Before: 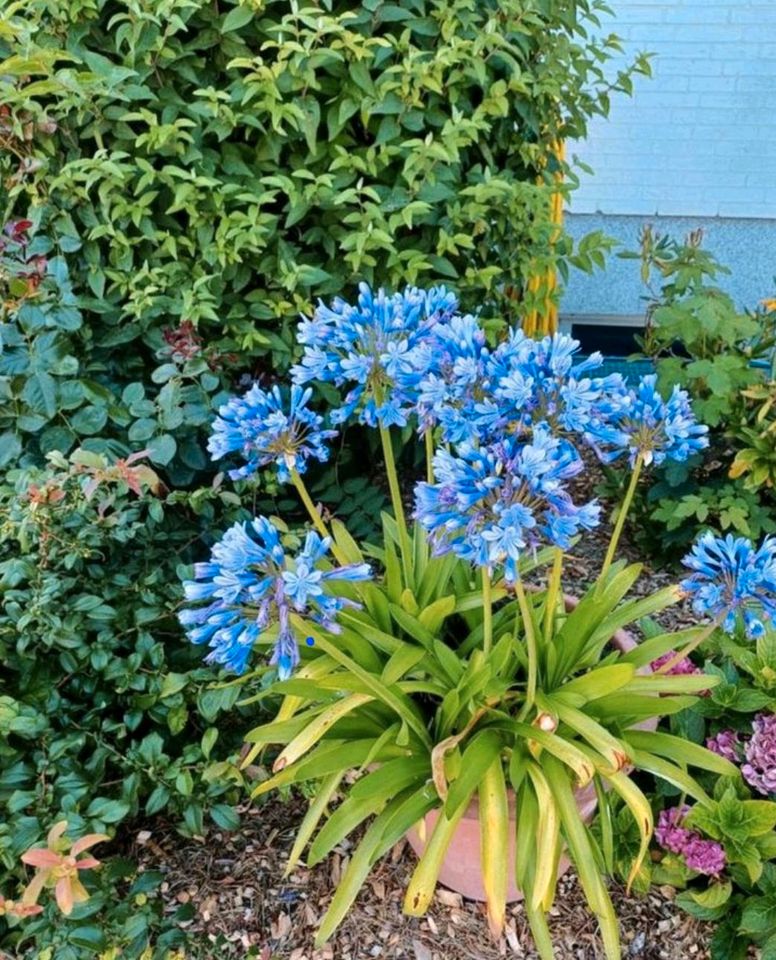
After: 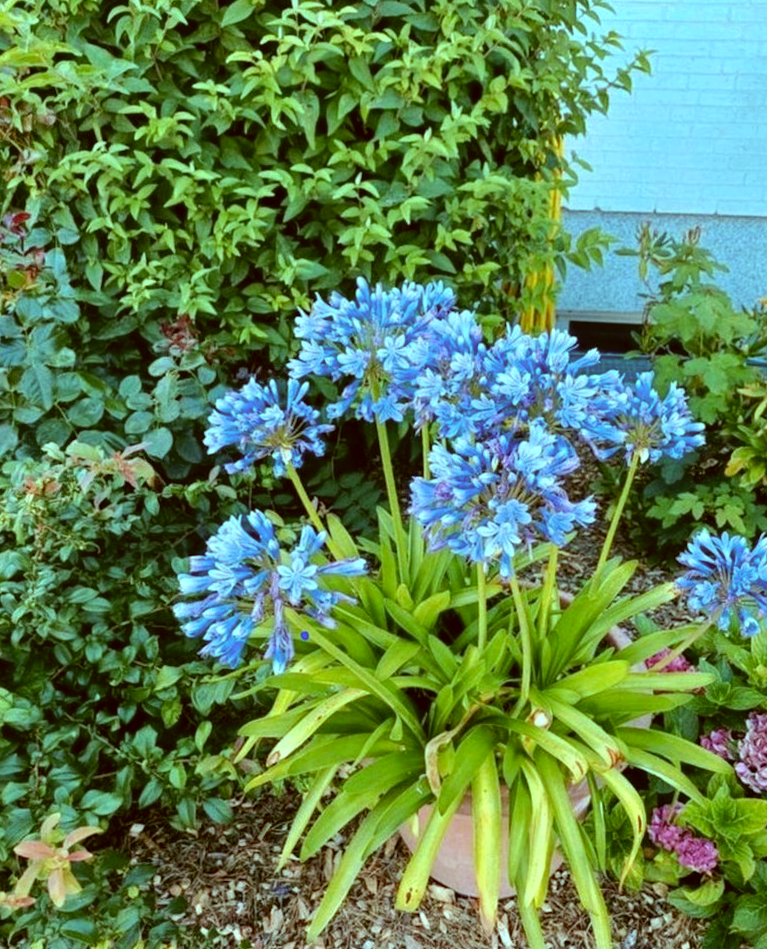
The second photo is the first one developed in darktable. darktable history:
color balance: mode lift, gamma, gain (sRGB), lift [0.997, 0.979, 1.021, 1.011], gamma [1, 1.084, 0.916, 0.998], gain [1, 0.87, 1.13, 1.101], contrast 4.55%, contrast fulcrum 38.24%, output saturation 104.09%
crop and rotate: angle -0.5°
color correction: highlights a* -0.482, highlights b* 0.161, shadows a* 4.66, shadows b* 20.72
